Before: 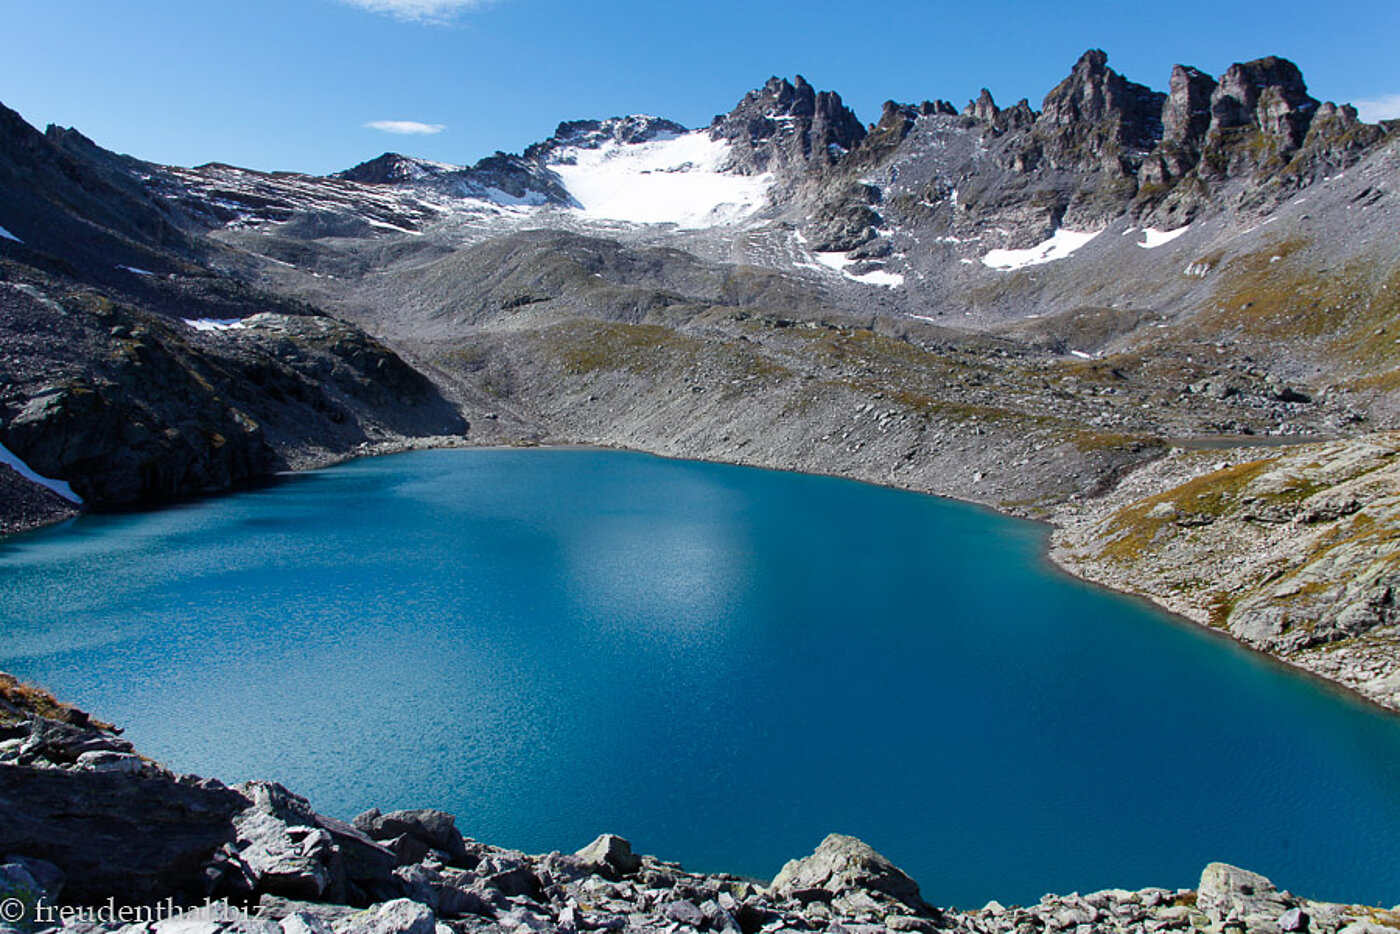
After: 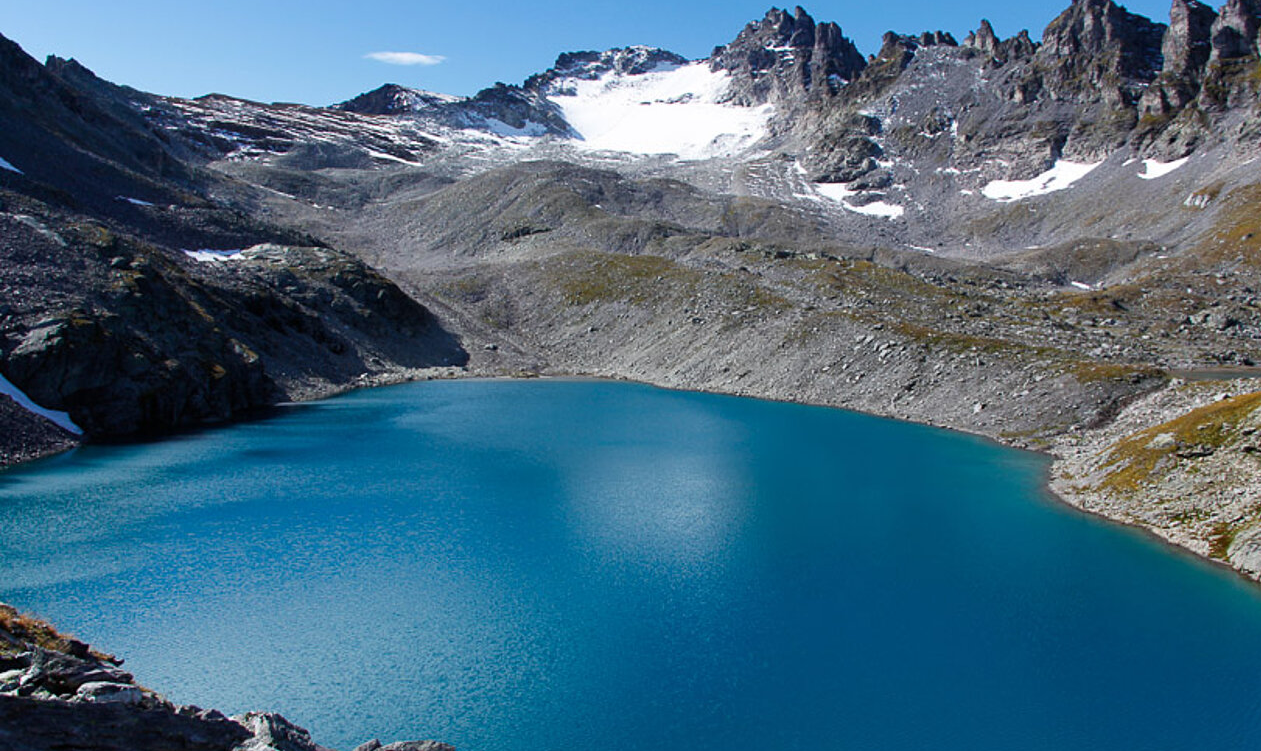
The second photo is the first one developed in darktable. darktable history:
crop: top 7.458%, right 9.903%, bottom 12.084%
